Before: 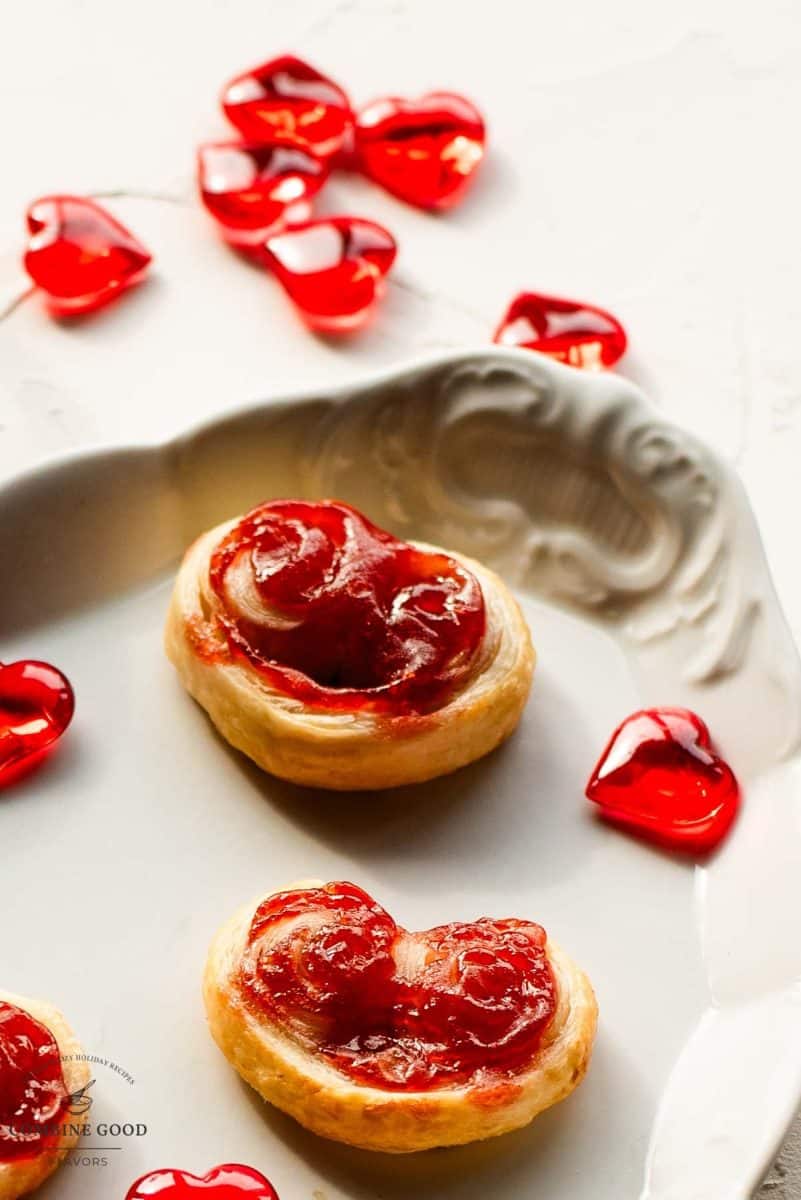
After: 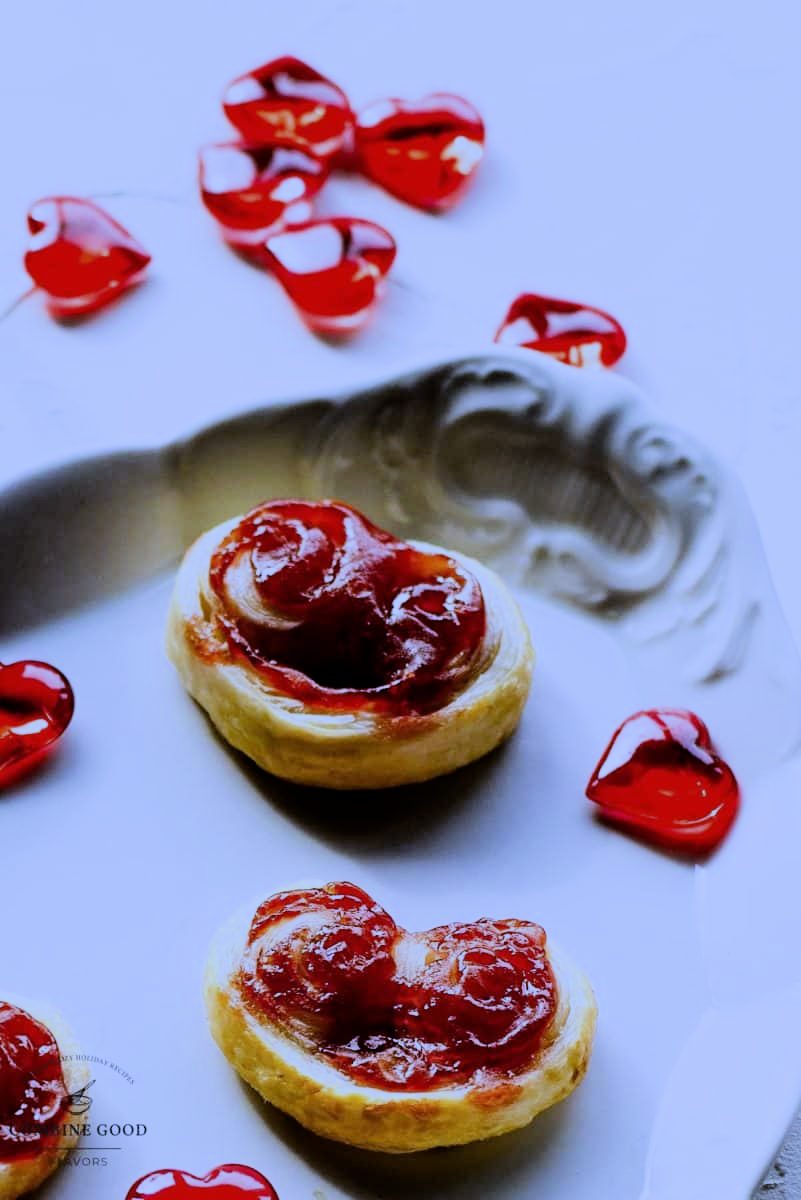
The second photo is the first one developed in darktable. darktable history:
white balance: red 0.766, blue 1.537
filmic rgb: black relative exposure -5 EV, hardness 2.88, contrast 1.3
color correction: saturation 0.99
